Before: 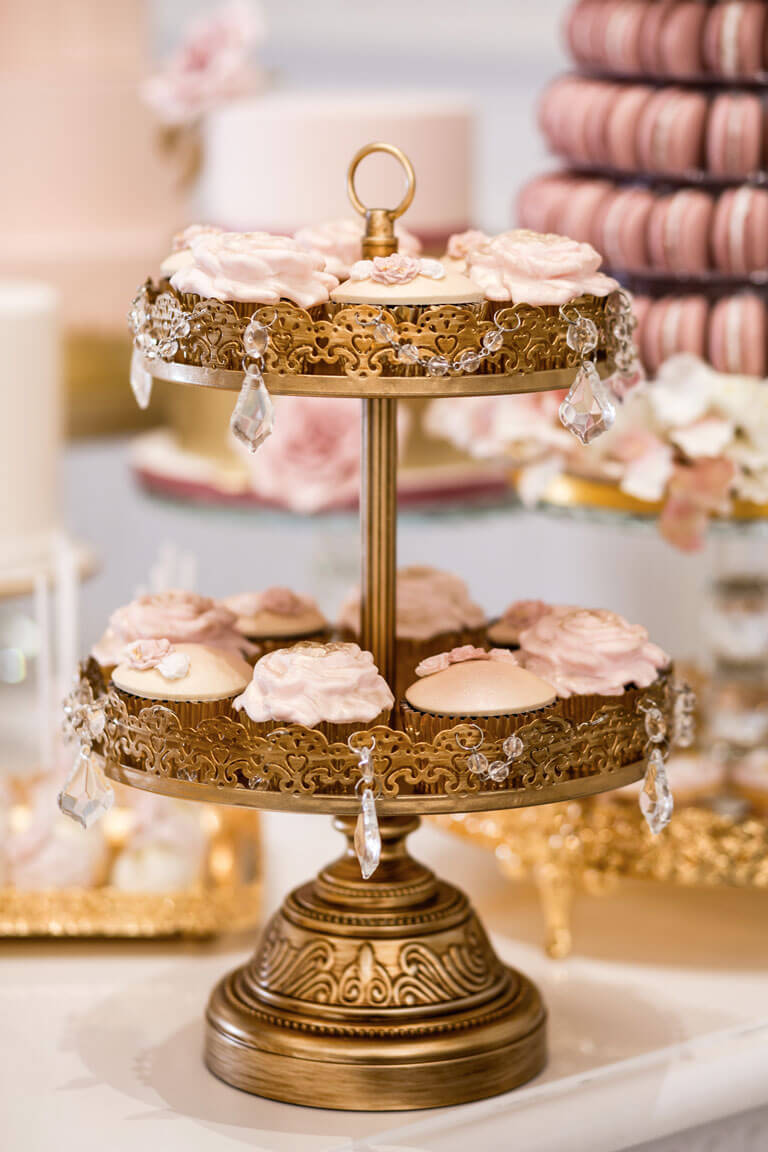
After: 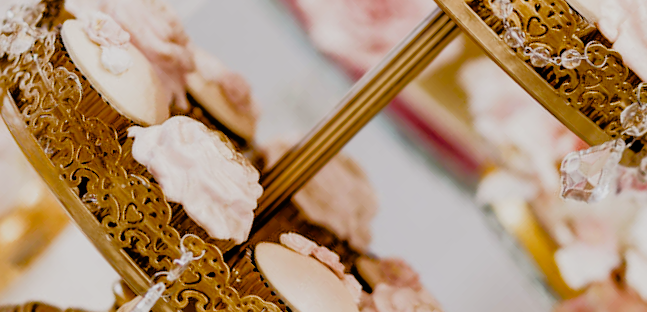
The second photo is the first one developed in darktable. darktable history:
color balance rgb: shadows lift › chroma 2.943%, shadows lift › hue 280.62°, perceptual saturation grading › global saturation 20%, perceptual saturation grading › highlights -25.751%, perceptual saturation grading › shadows 49.231%
tone equalizer: -8 EV -1.84 EV, -7 EV -1.17 EV, -6 EV -1.59 EV, edges refinement/feathering 500, mask exposure compensation -1.57 EV, preserve details no
filmic rgb: black relative exposure -7.97 EV, white relative exposure 3.86 EV, hardness 4.29, preserve chrominance no, color science v5 (2021)
crop and rotate: angle -45.48°, top 16.521%, right 0.814%, bottom 11.703%
